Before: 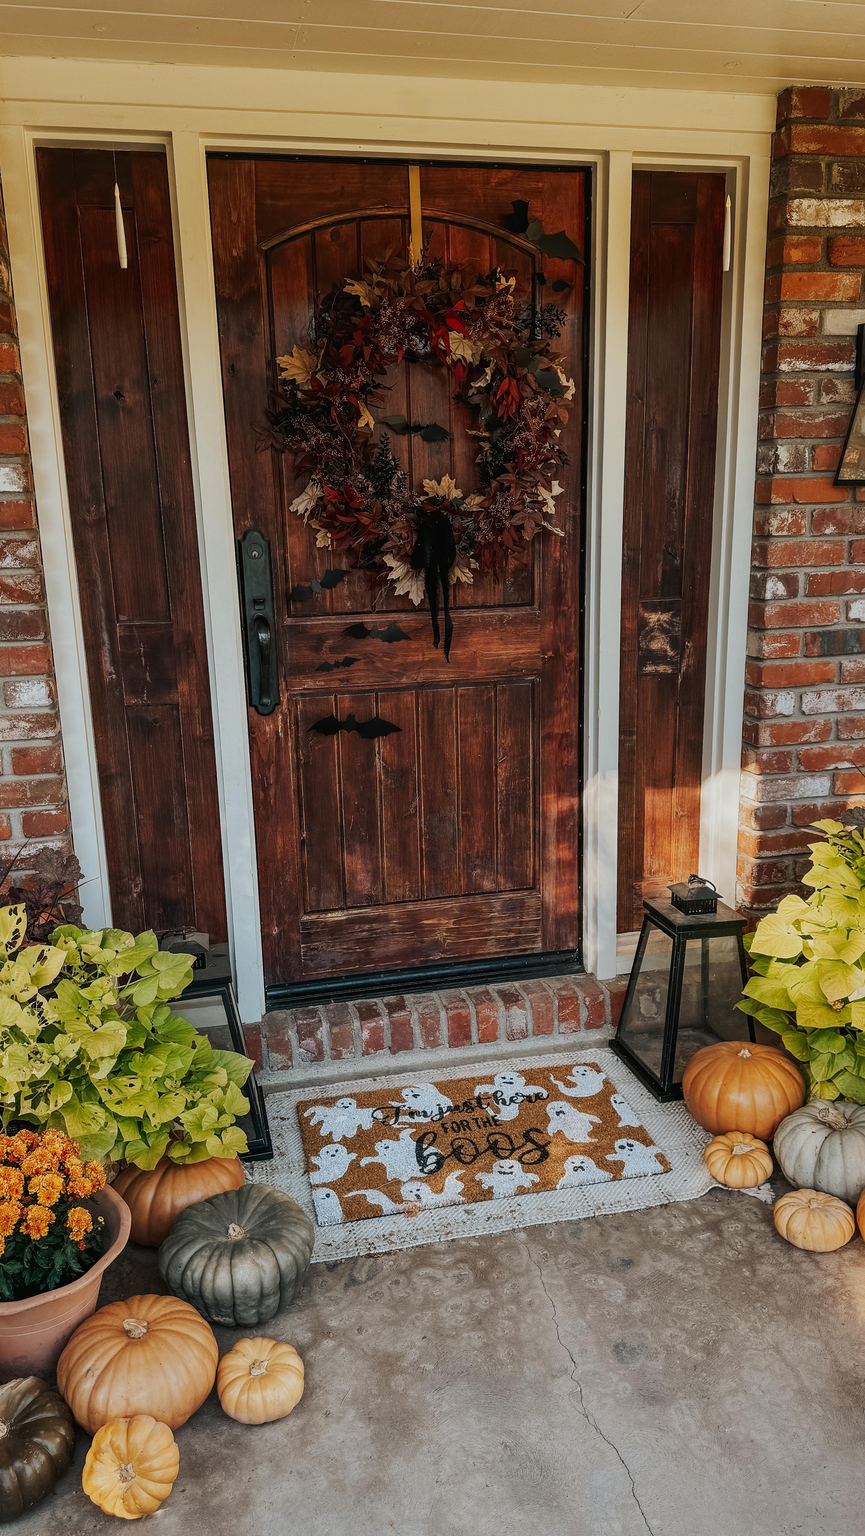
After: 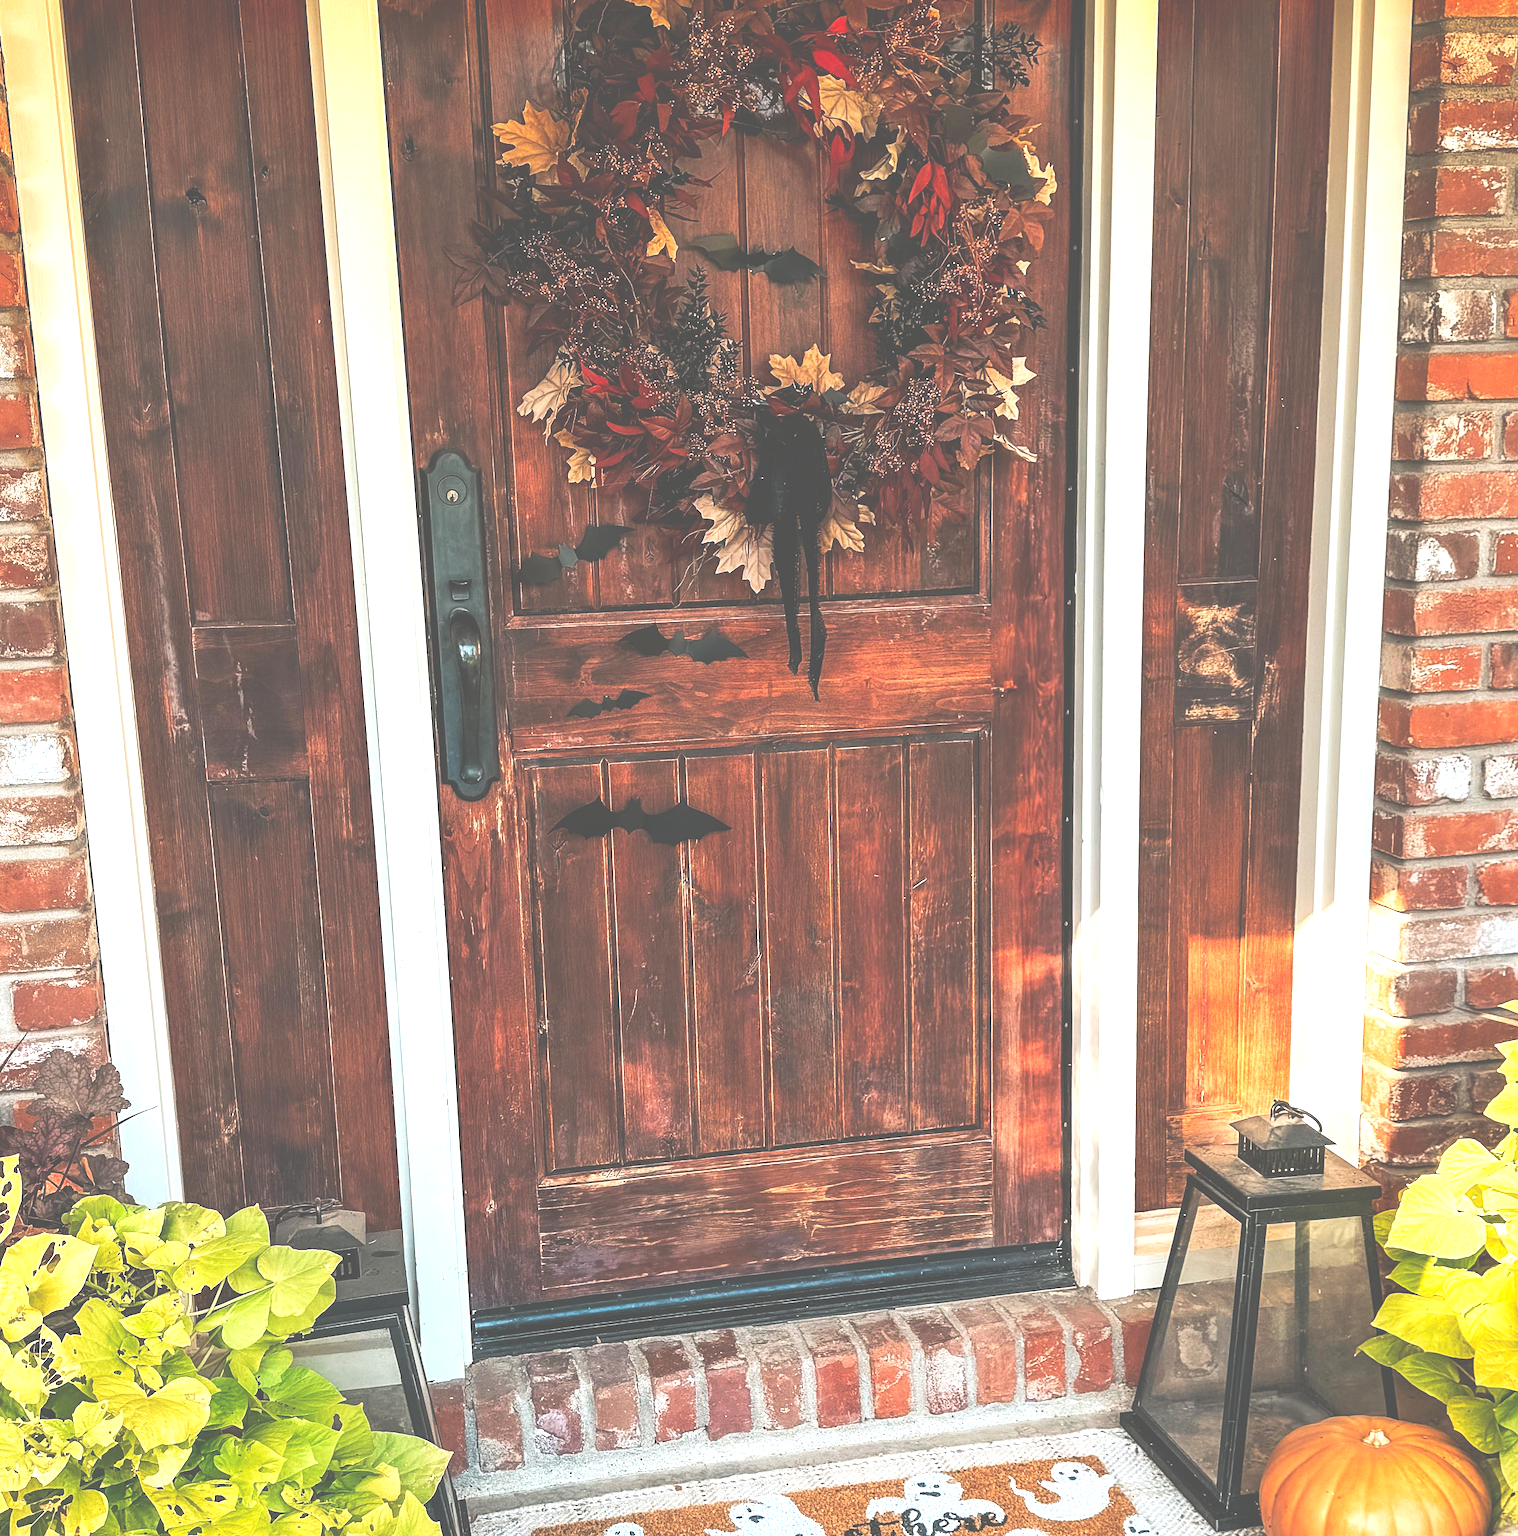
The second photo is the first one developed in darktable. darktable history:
tone equalizer: mask exposure compensation -0.499 EV
exposure: black level correction -0.024, exposure 1.394 EV, compensate exposure bias true, compensate highlight preservation false
crop: left 1.806%, top 18.989%, right 5.146%, bottom 28.033%
contrast brightness saturation: contrast 0.071, brightness 0.078, saturation 0.178
